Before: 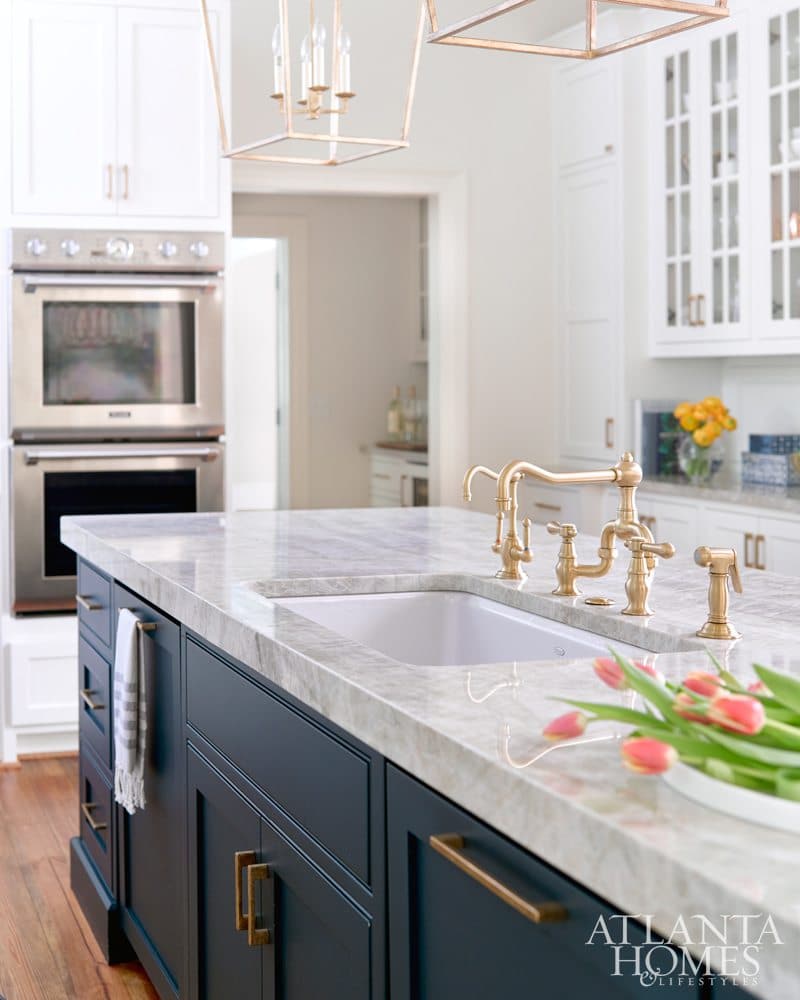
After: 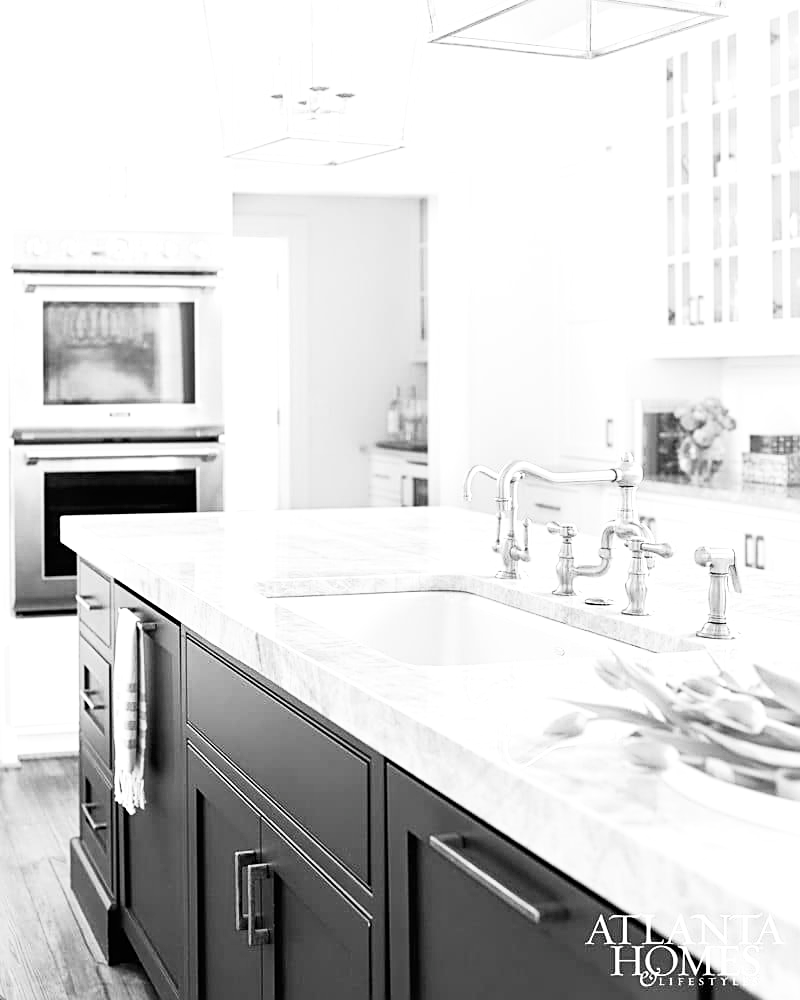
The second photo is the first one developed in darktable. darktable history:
color balance rgb: perceptual saturation grading › global saturation 36.917%, perceptual saturation grading › shadows 36.034%
sharpen: on, module defaults
exposure: exposure 0.774 EV, compensate exposure bias true, compensate highlight preservation false
color calibration: output gray [0.253, 0.26, 0.487, 0], x 0.343, y 0.356, temperature 5123.97 K, saturation algorithm version 1 (2020)
base curve: curves: ch0 [(0, 0) (0.005, 0.002) (0.193, 0.295) (0.399, 0.664) (0.75, 0.928) (1, 1)]
